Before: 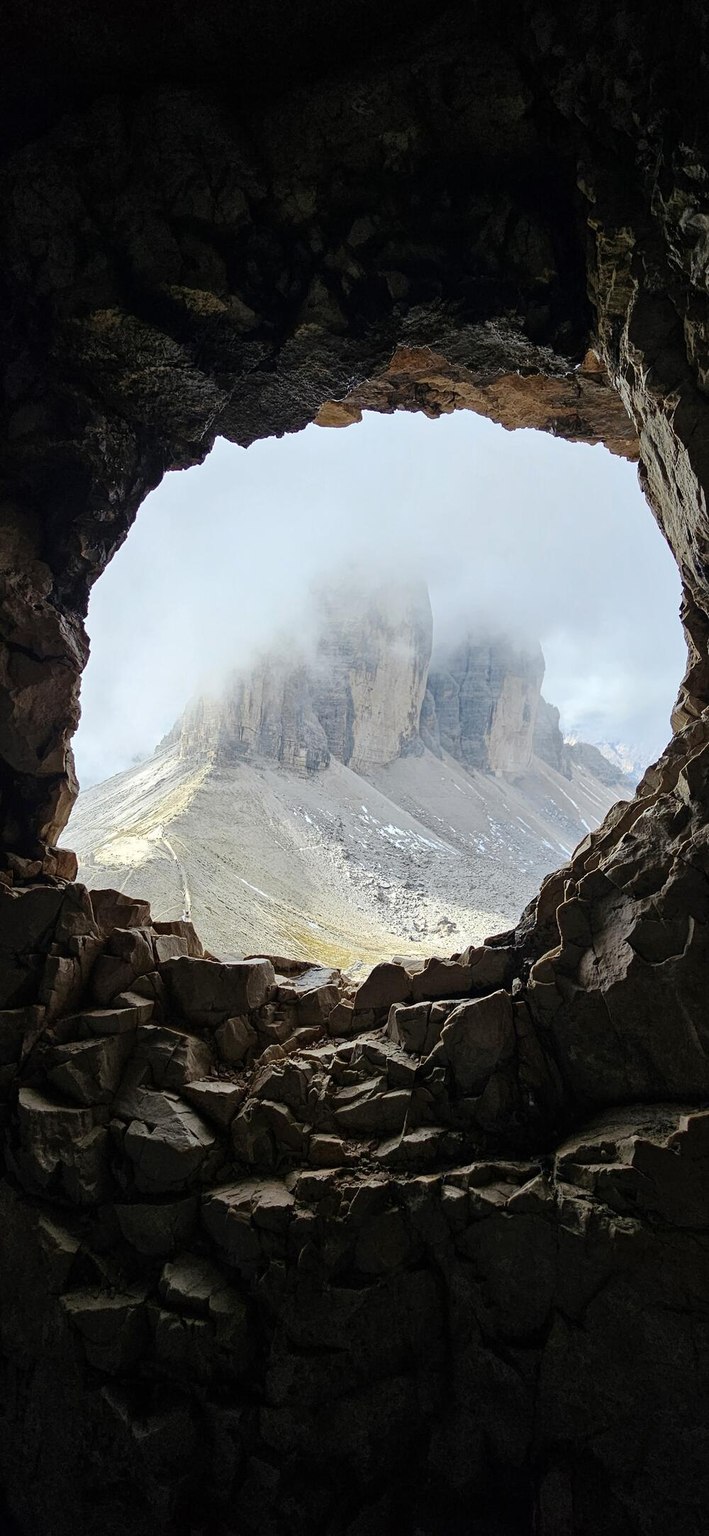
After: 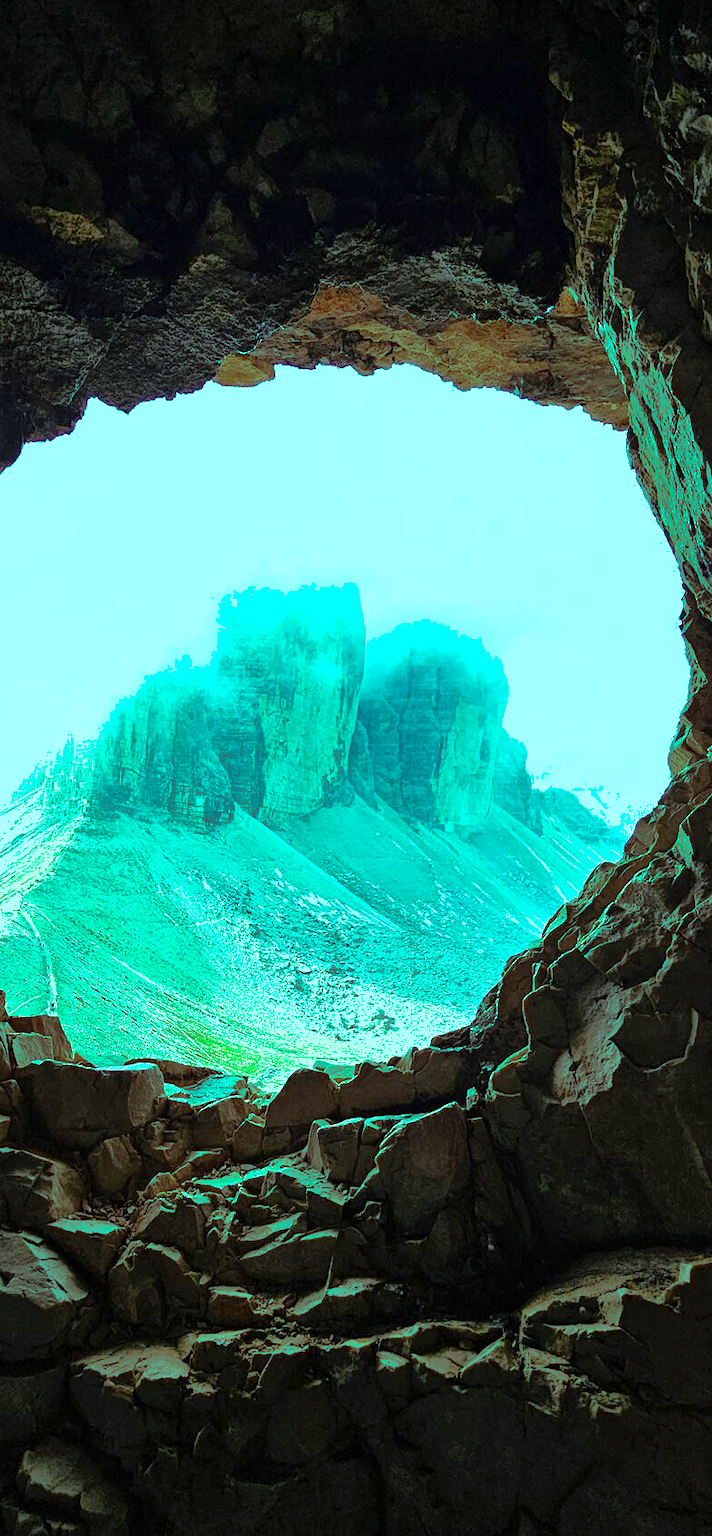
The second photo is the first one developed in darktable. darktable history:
crop and rotate: left 20.621%, top 8.049%, right 0.42%, bottom 13.379%
tone equalizer: -8 EV -0.381 EV, -7 EV -0.38 EV, -6 EV -0.307 EV, -5 EV -0.223 EV, -3 EV 0.22 EV, -2 EV 0.354 EV, -1 EV 0.401 EV, +0 EV 0.421 EV, edges refinement/feathering 500, mask exposure compensation -1.57 EV, preserve details no
shadows and highlights: on, module defaults
color balance rgb: highlights gain › luminance 19.731%, highlights gain › chroma 13.165%, highlights gain › hue 176.3°, perceptual saturation grading › global saturation 19.322%, global vibrance 20%
